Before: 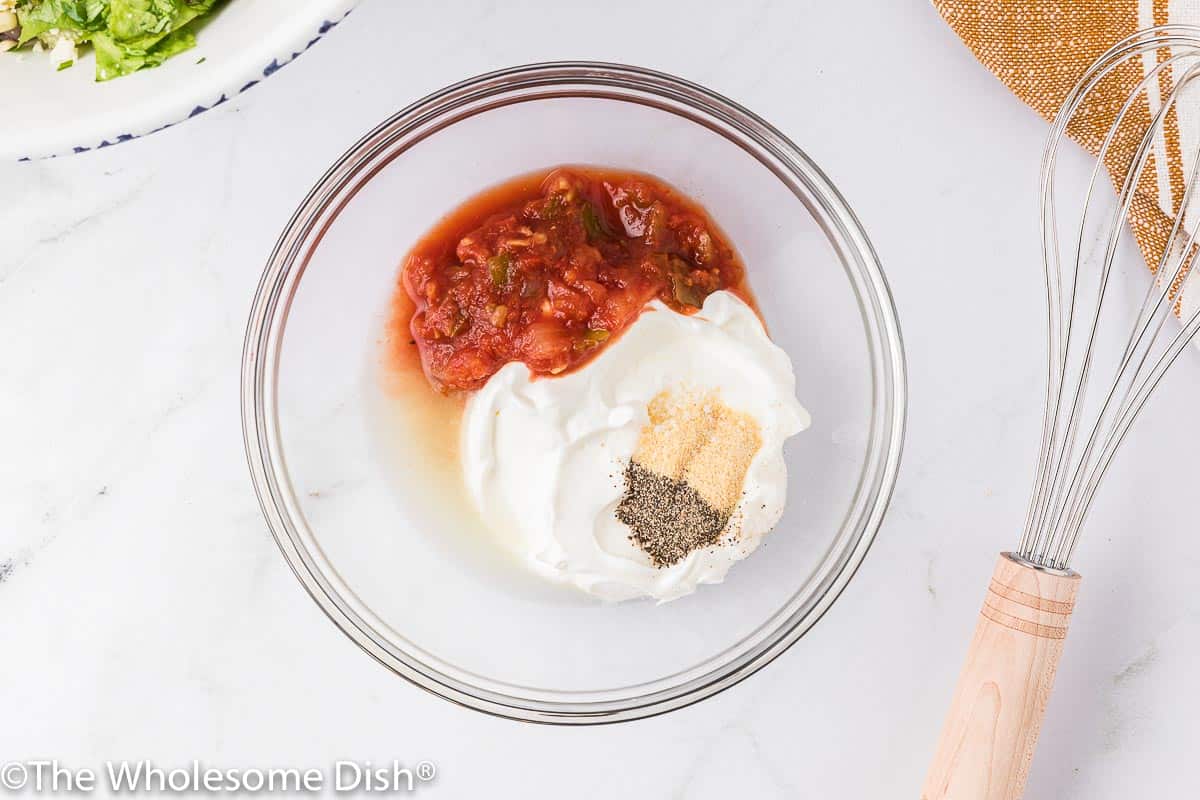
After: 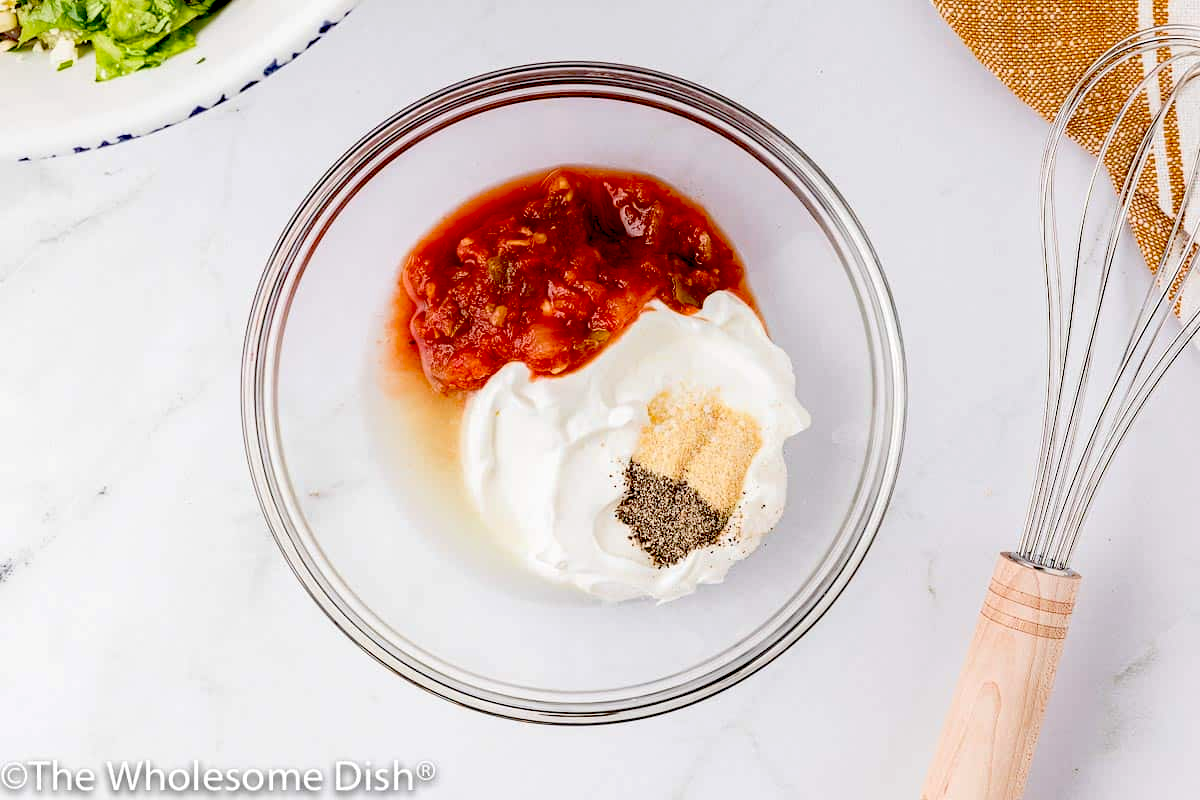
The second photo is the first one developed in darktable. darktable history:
exposure: black level correction 0.056, compensate highlight preservation false
haze removal: compatibility mode true, adaptive false
